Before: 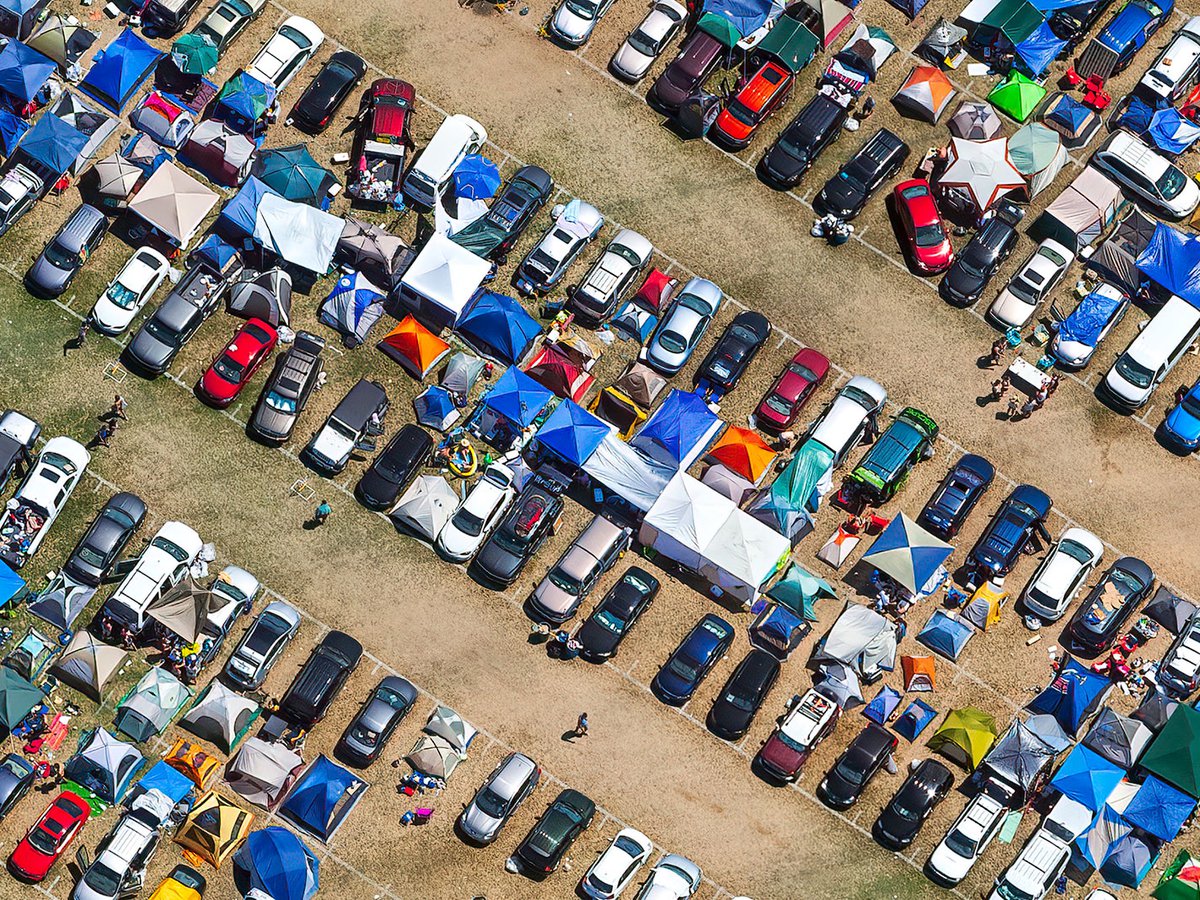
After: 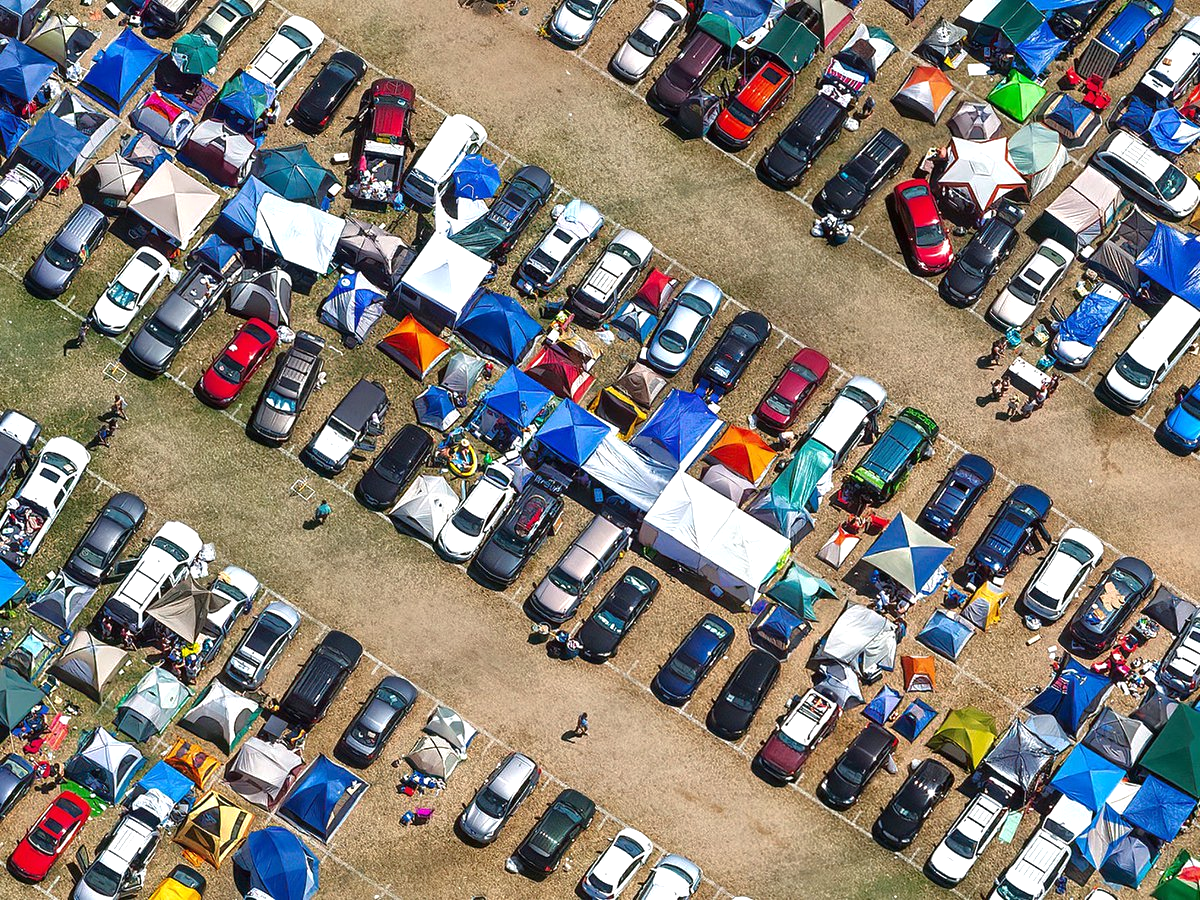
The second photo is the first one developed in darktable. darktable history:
tone equalizer: -8 EV -0.001 EV, -7 EV 0.001 EV, -6 EV -0.005 EV, -5 EV -0.005 EV, -4 EV -0.056 EV, -3 EV -0.206 EV, -2 EV -0.29 EV, -1 EV 0.103 EV, +0 EV 0.315 EV, edges refinement/feathering 500, mask exposure compensation -1.57 EV, preserve details no
exposure: exposure 0.208 EV, compensate exposure bias true, compensate highlight preservation false
